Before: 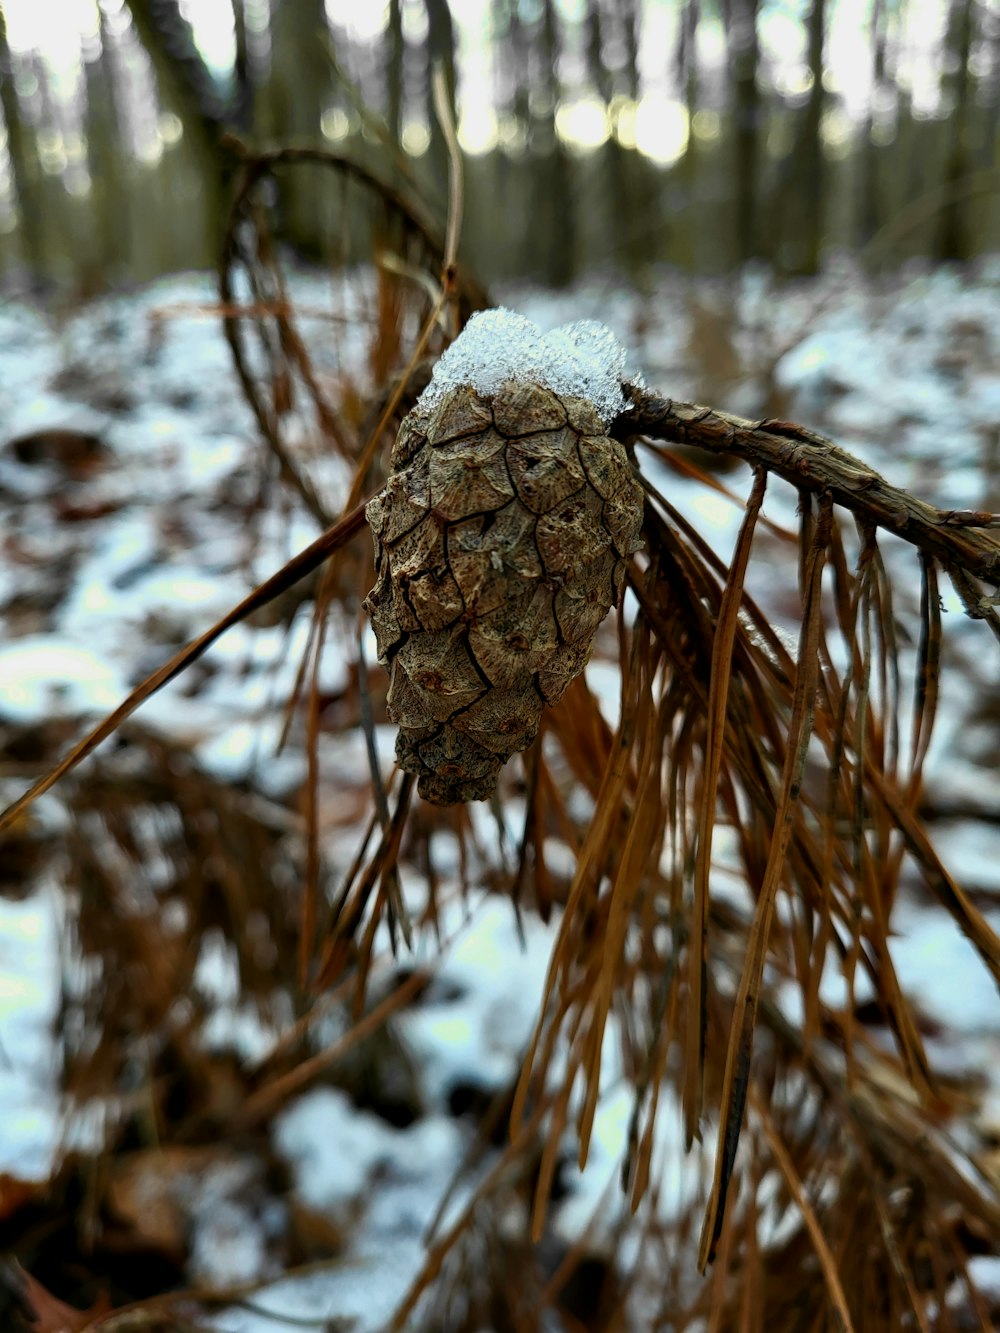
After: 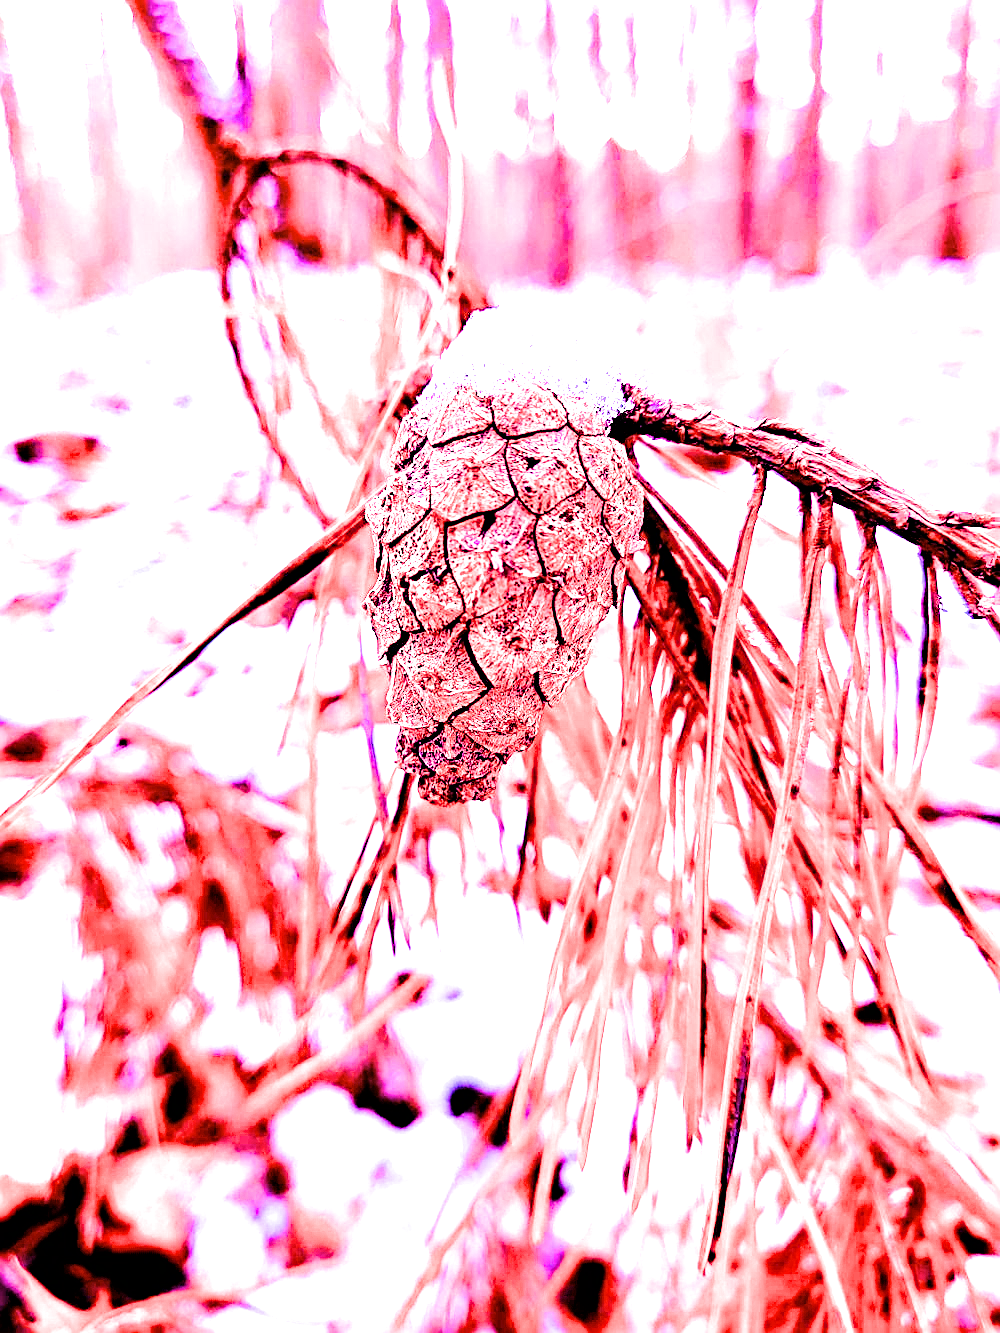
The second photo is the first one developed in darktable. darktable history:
filmic rgb: black relative exposure -5 EV, hardness 2.88, contrast 1.4, highlights saturation mix -30%
white balance: red 8, blue 8
sharpen: on, module defaults
